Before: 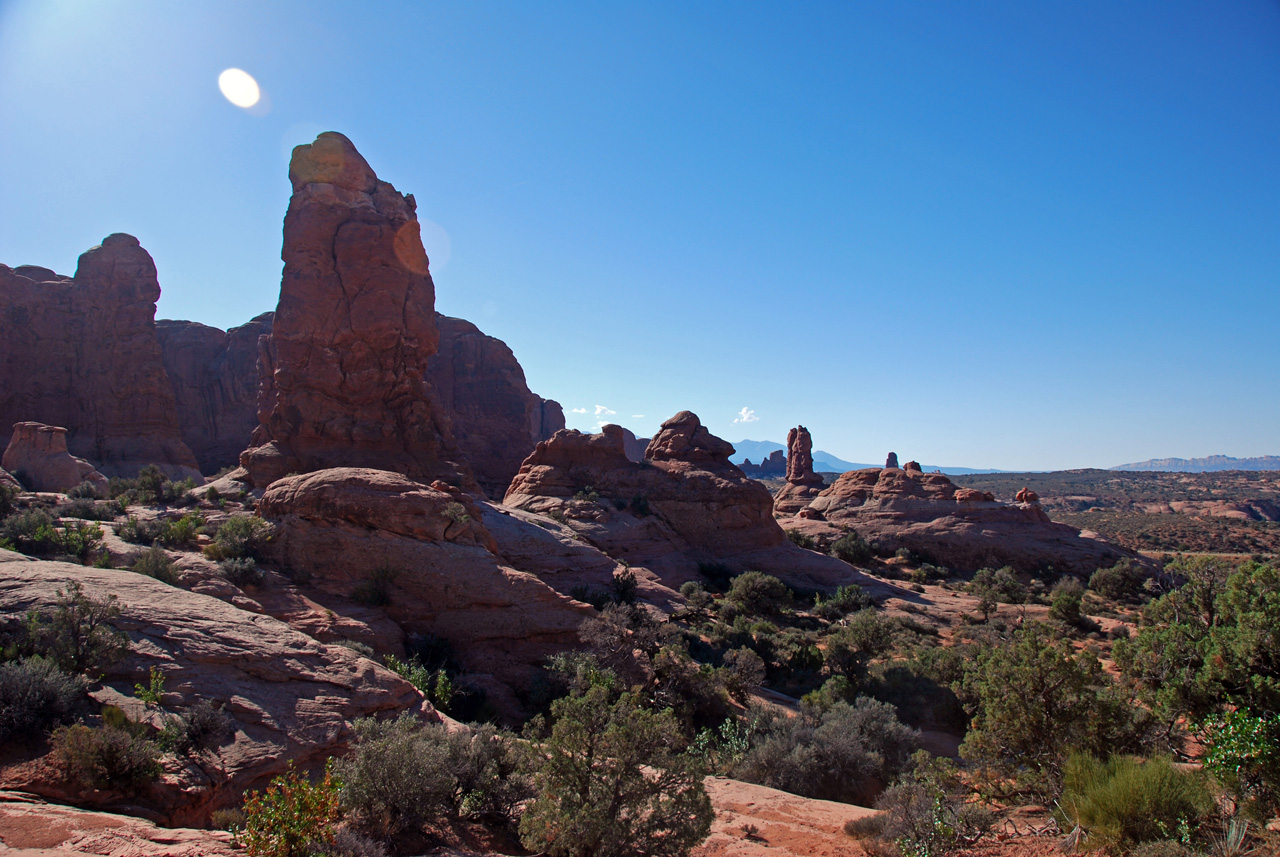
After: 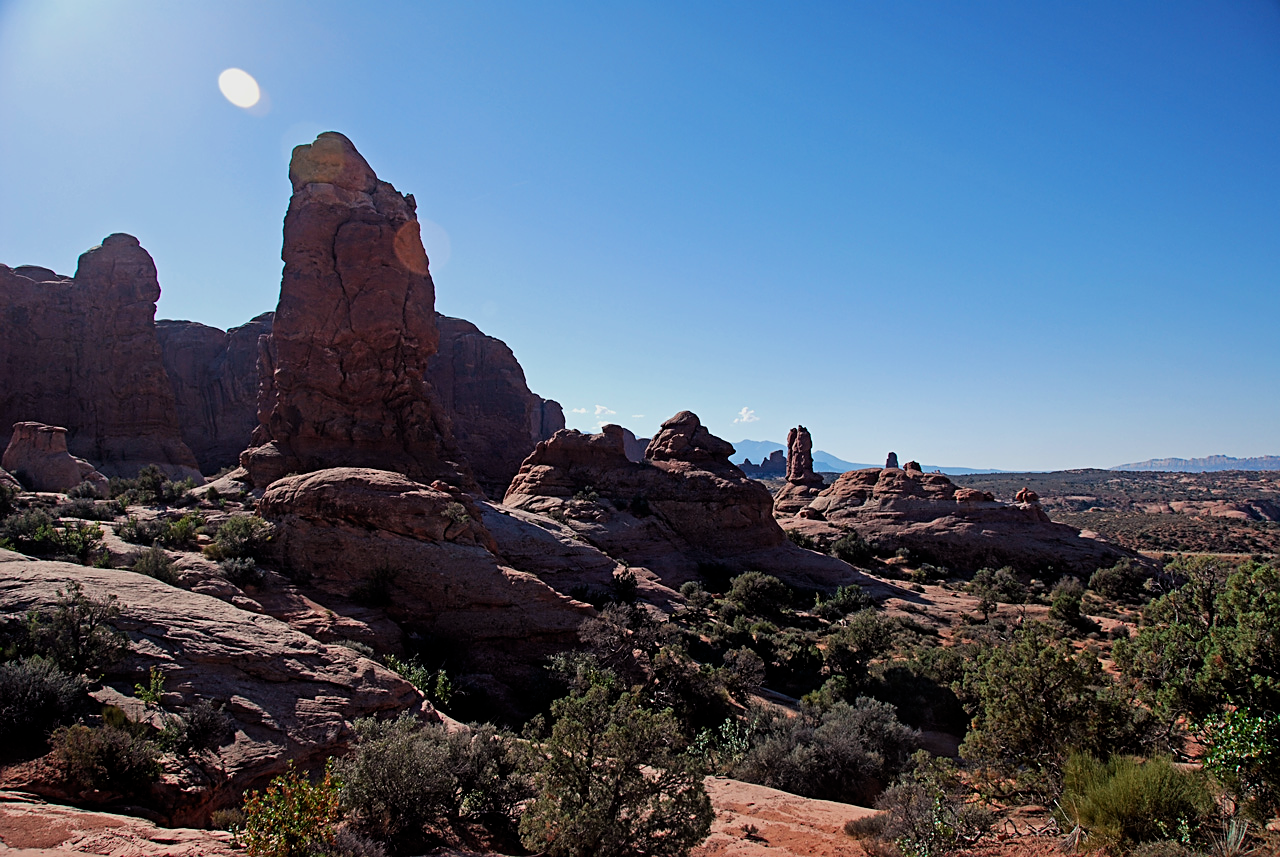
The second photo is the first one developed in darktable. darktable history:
sharpen: on, module defaults
contrast brightness saturation: contrast 0.075
filmic rgb: middle gray luminance 9.11%, black relative exposure -10.57 EV, white relative exposure 3.43 EV, target black luminance 0%, hardness 5.95, latitude 59.48%, contrast 1.09, highlights saturation mix 6.49%, shadows ↔ highlights balance 28.43%
